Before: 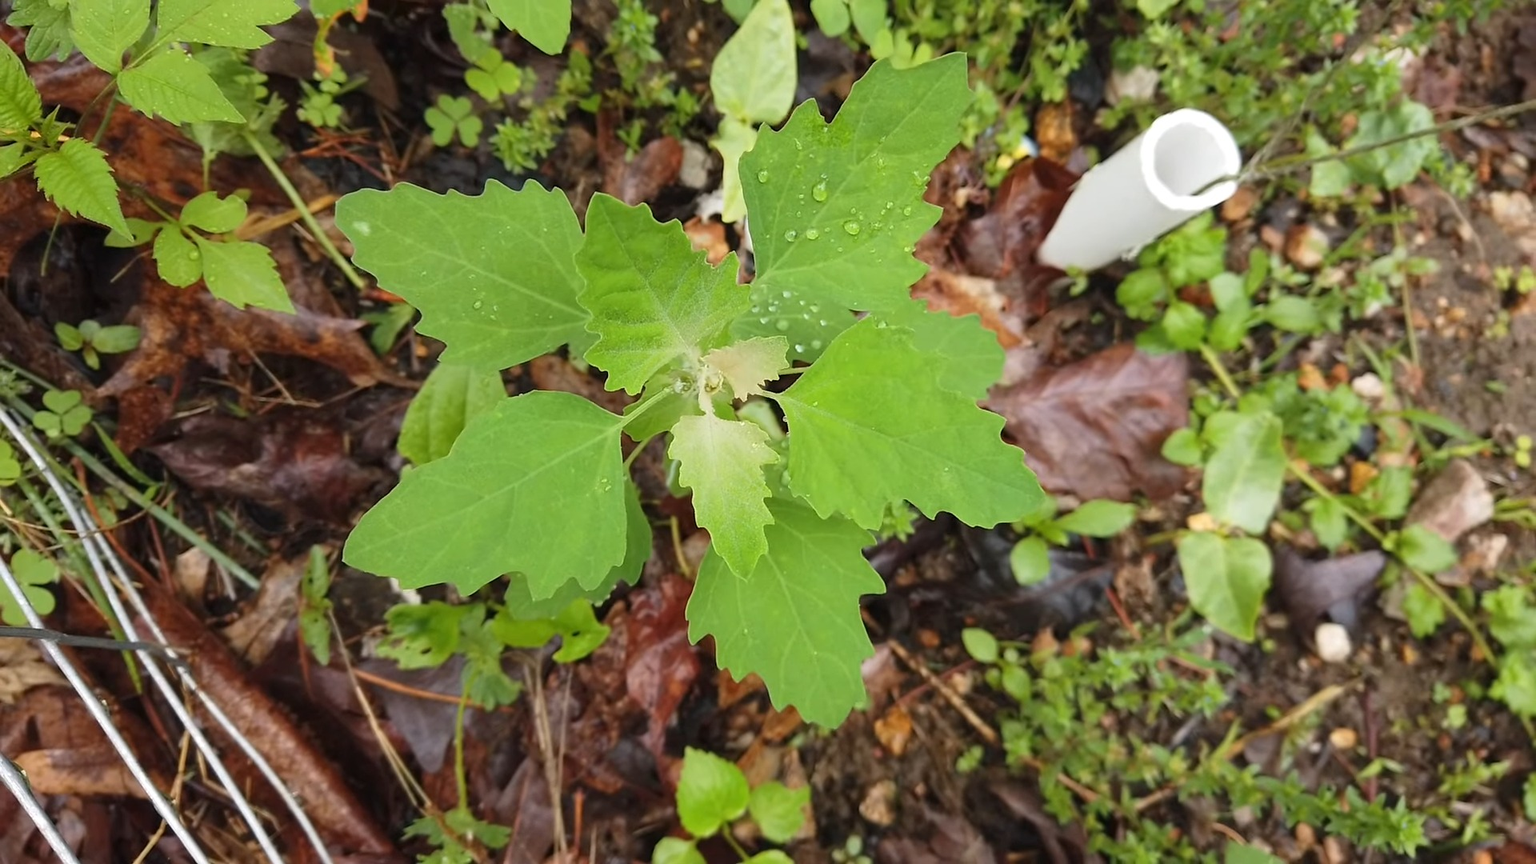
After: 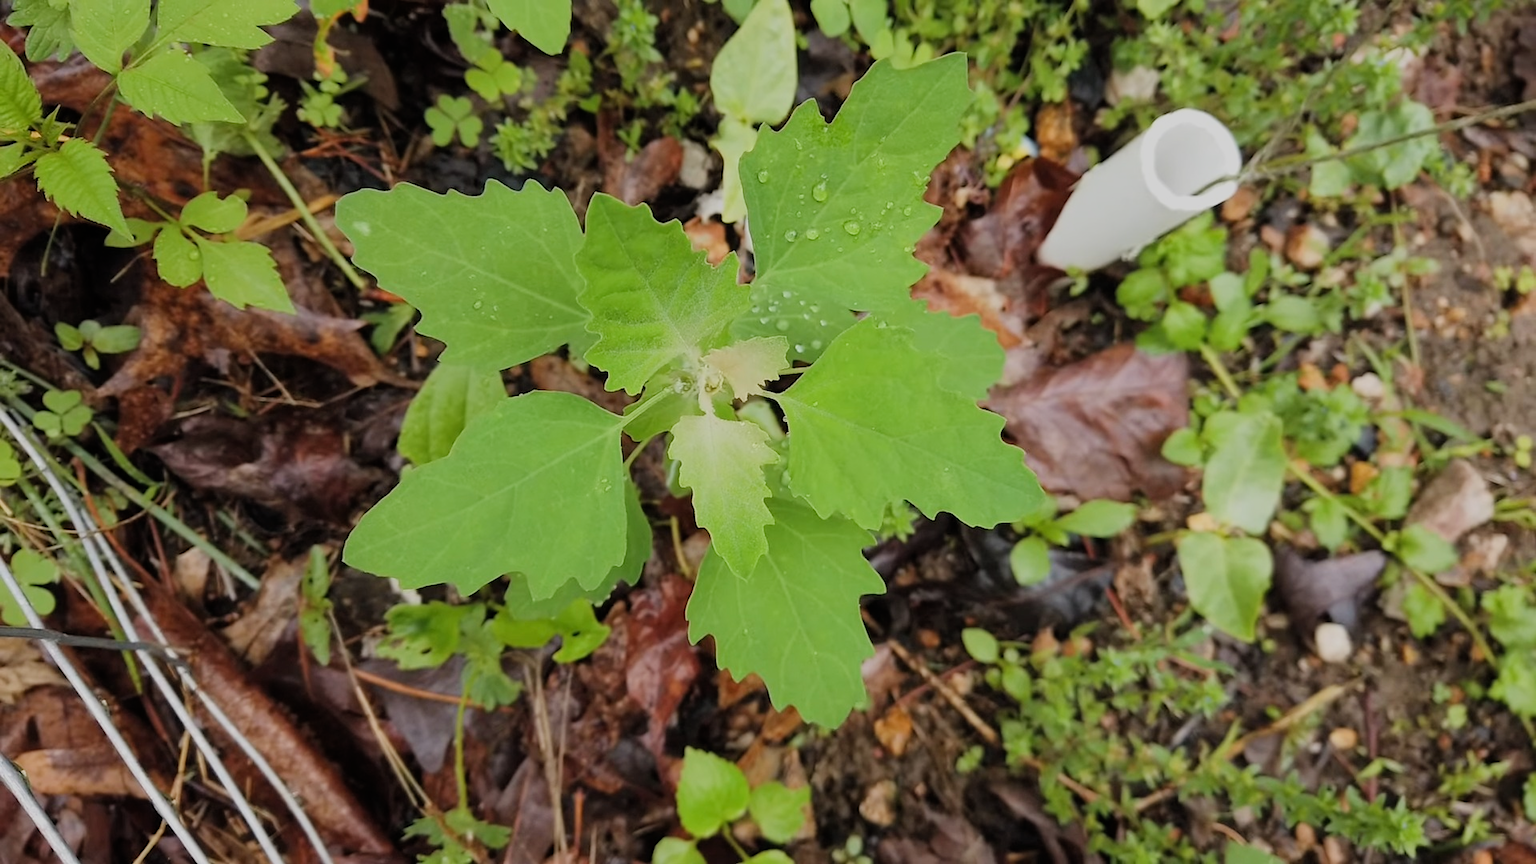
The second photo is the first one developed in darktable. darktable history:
filmic rgb: black relative exposure -7.65 EV, white relative exposure 4.56 EV, hardness 3.61
shadows and highlights: shadows 25, highlights -25
